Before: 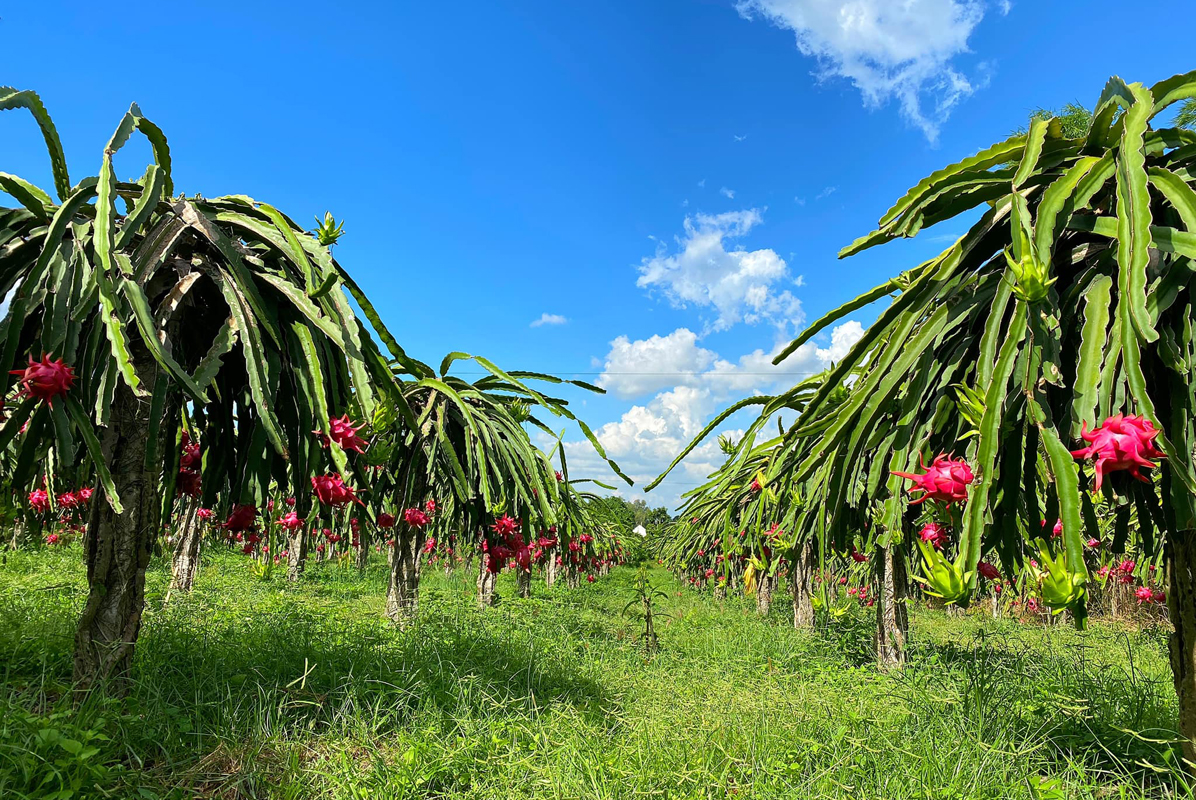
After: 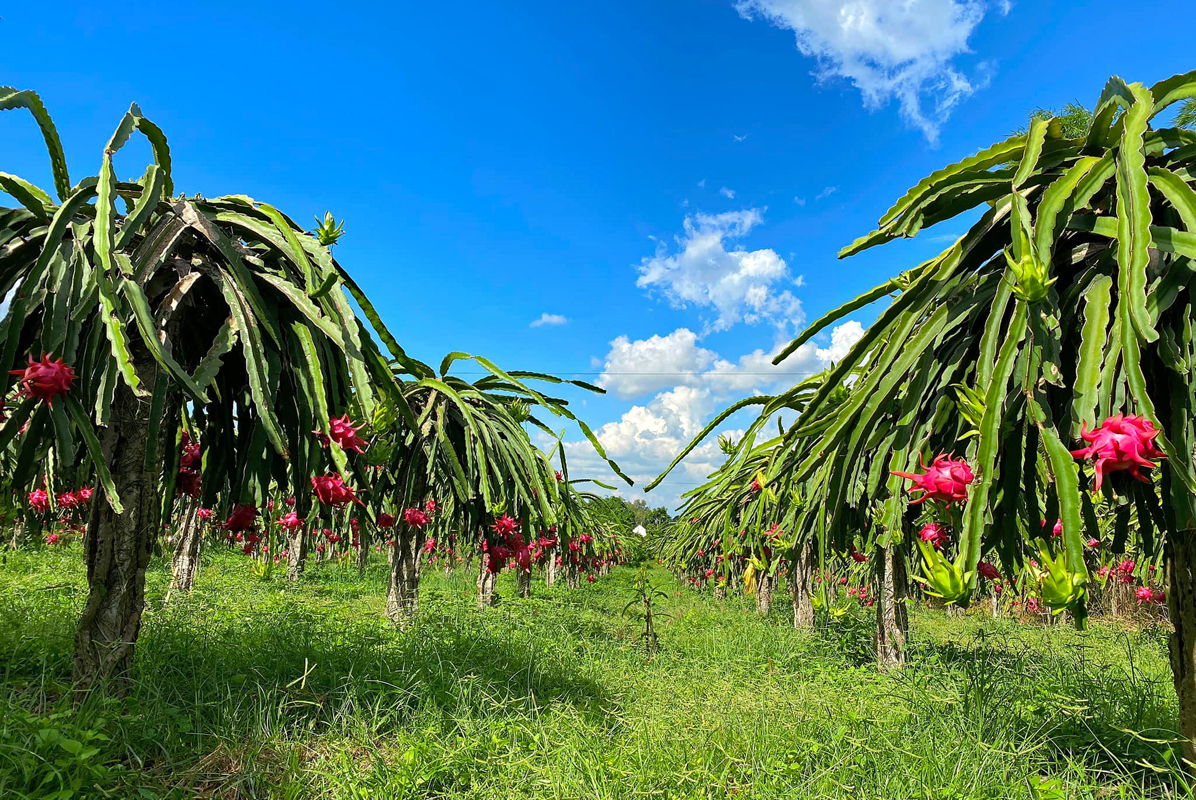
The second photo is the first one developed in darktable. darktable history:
haze removal: compatibility mode true, adaptive false
shadows and highlights: shadows 25, highlights -25
